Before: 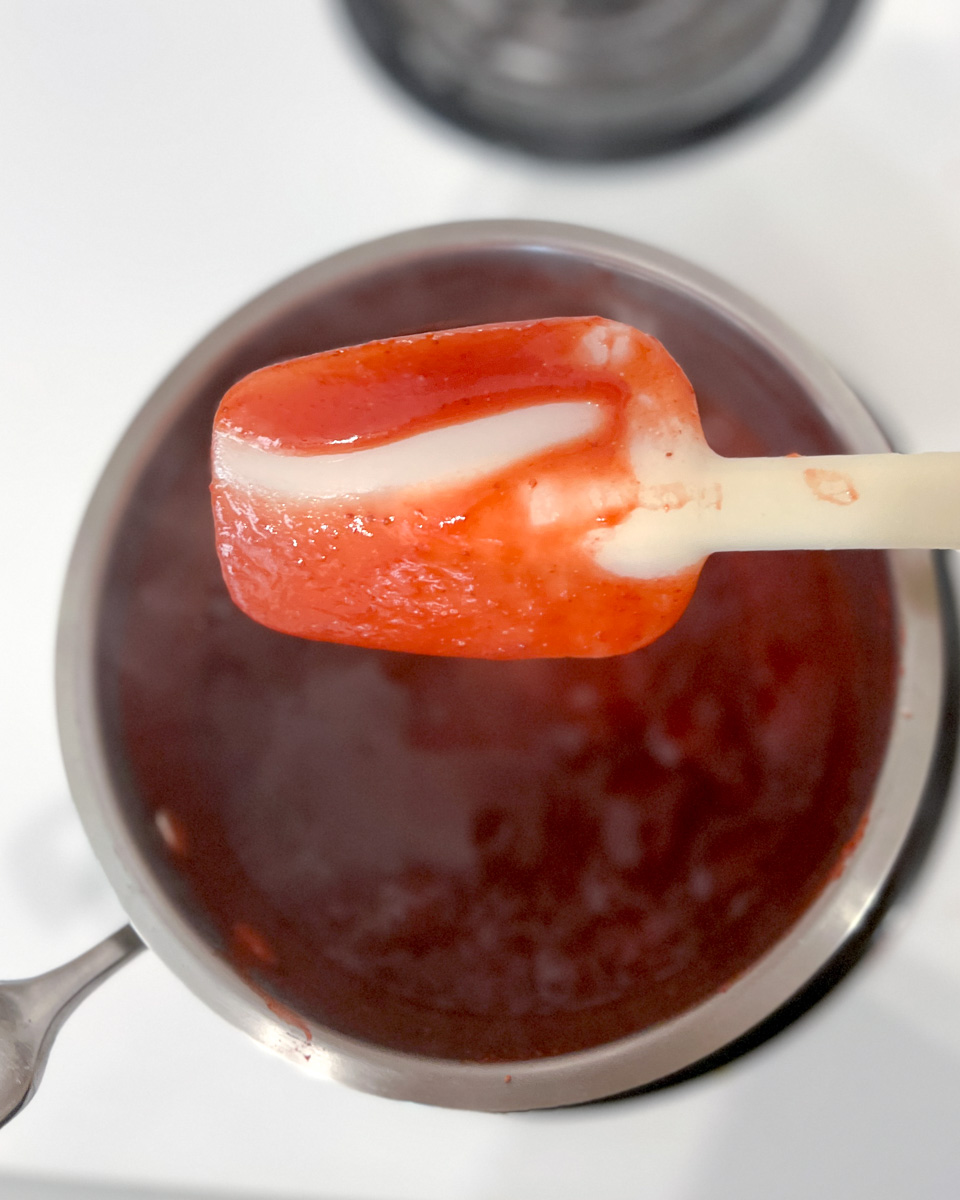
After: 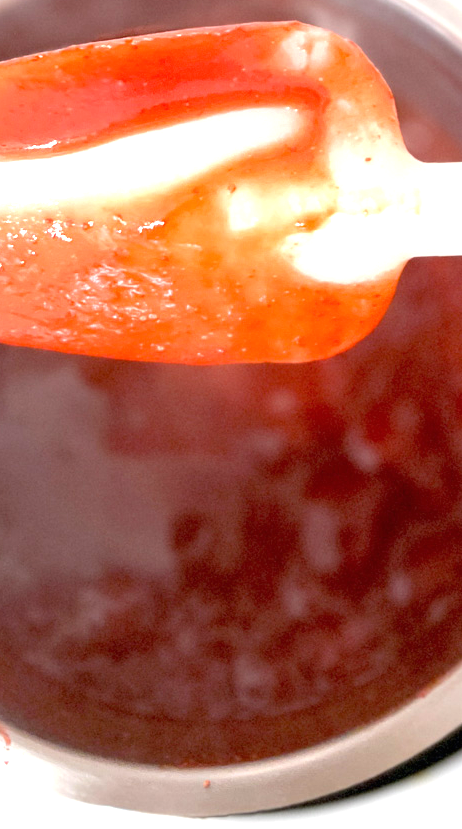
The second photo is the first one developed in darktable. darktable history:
crop: left 31.388%, top 24.629%, right 20.383%, bottom 6.276%
exposure: black level correction 0, exposure 1.2 EV, compensate exposure bias true, compensate highlight preservation false
